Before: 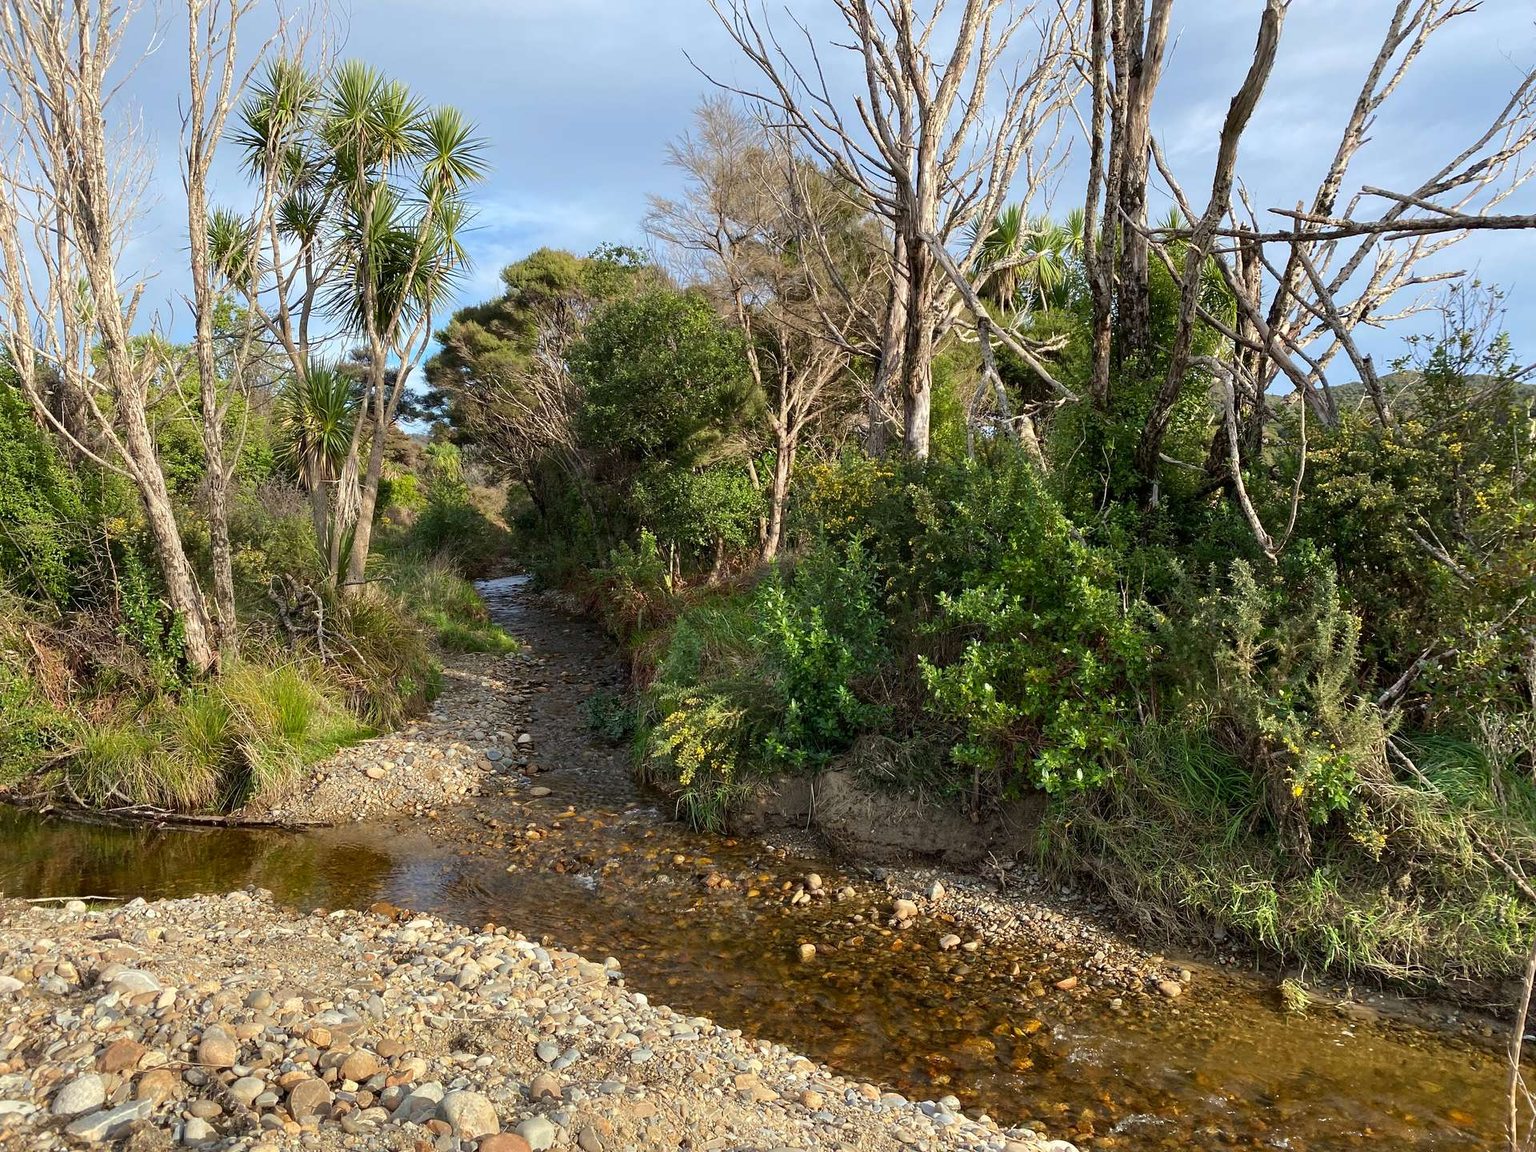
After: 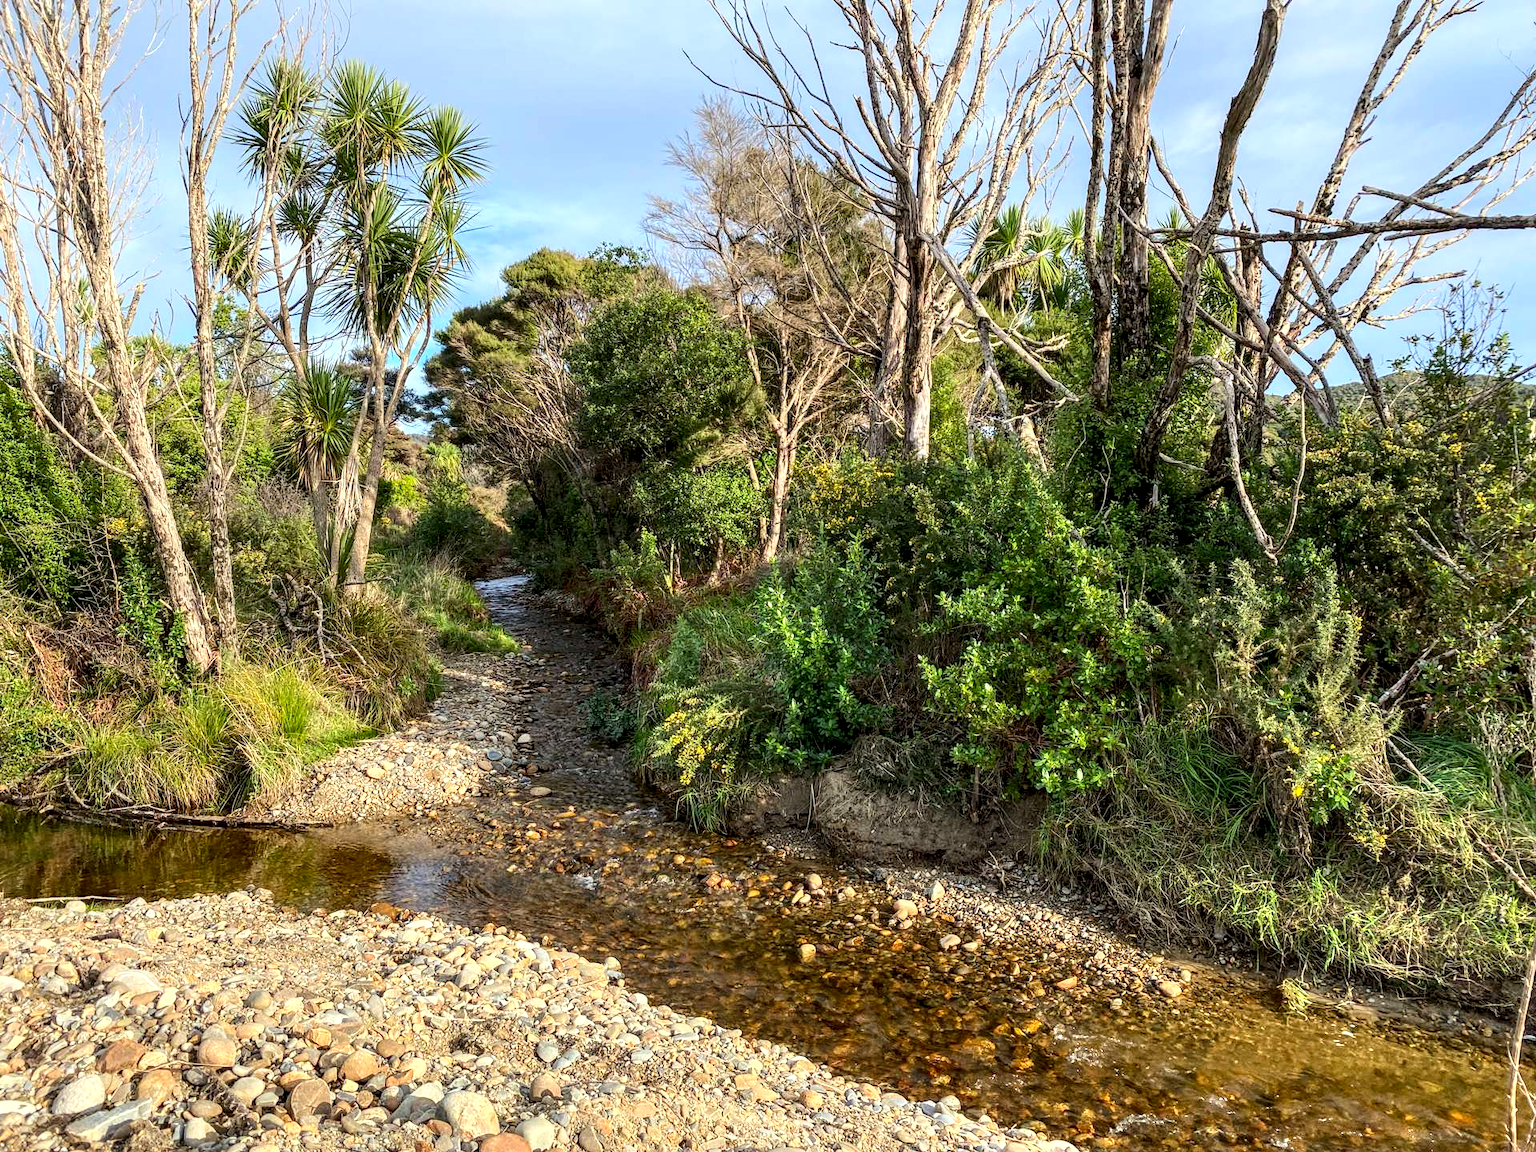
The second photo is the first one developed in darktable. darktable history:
local contrast: highlights 25%, detail 150%
contrast brightness saturation: contrast 0.2, brightness 0.16, saturation 0.22
